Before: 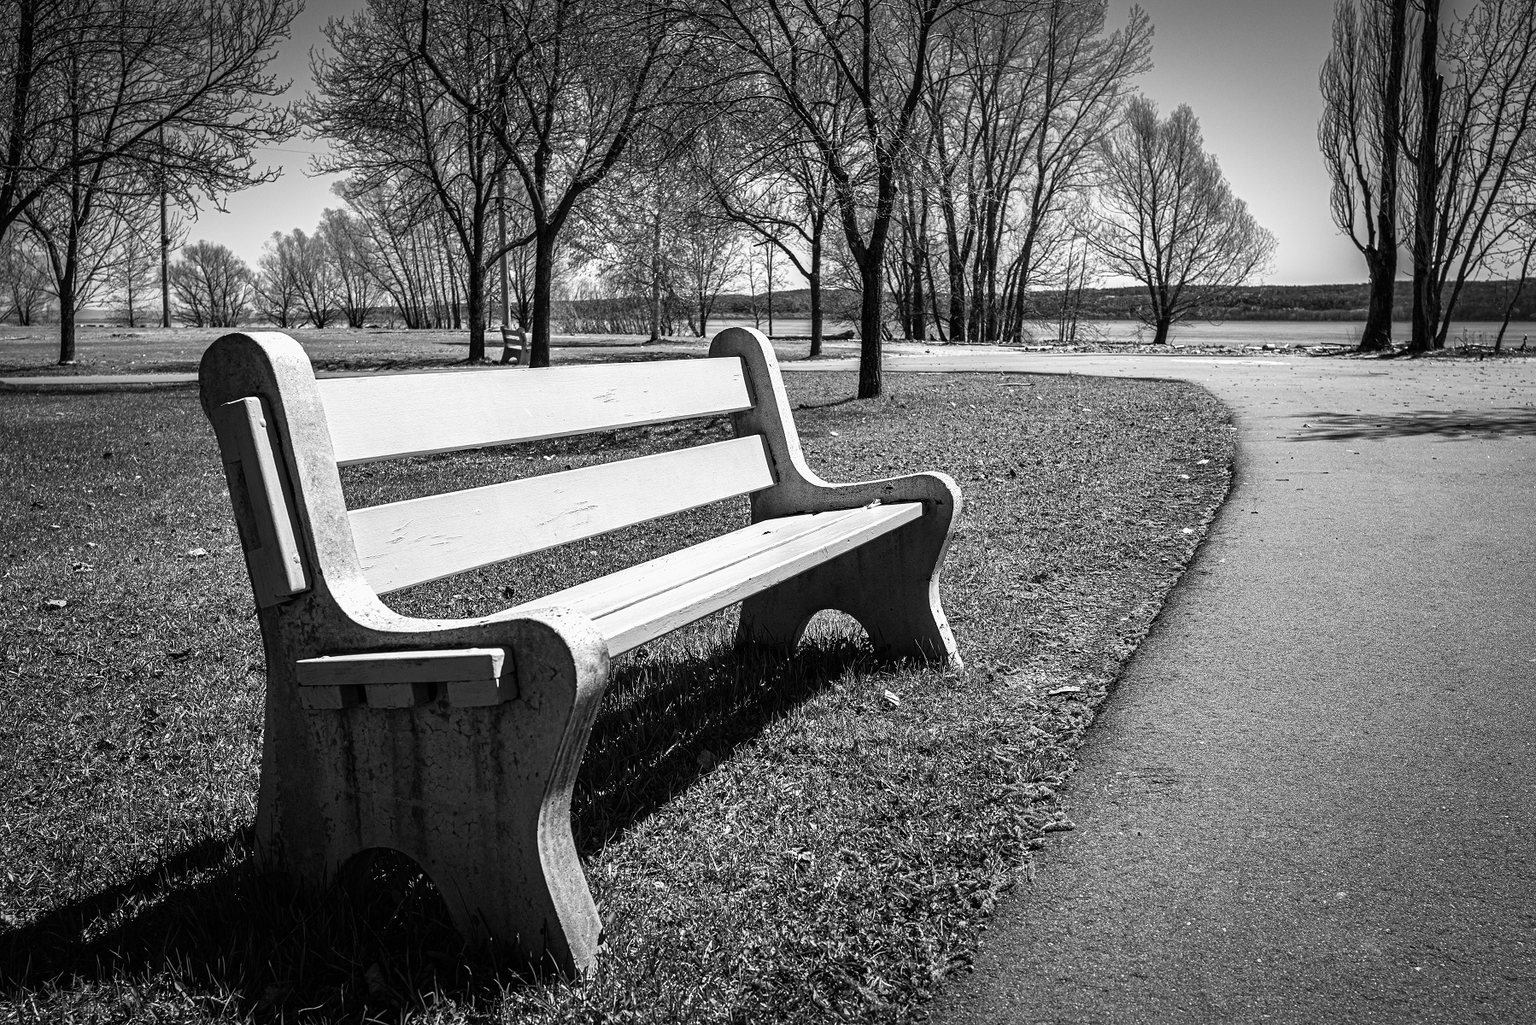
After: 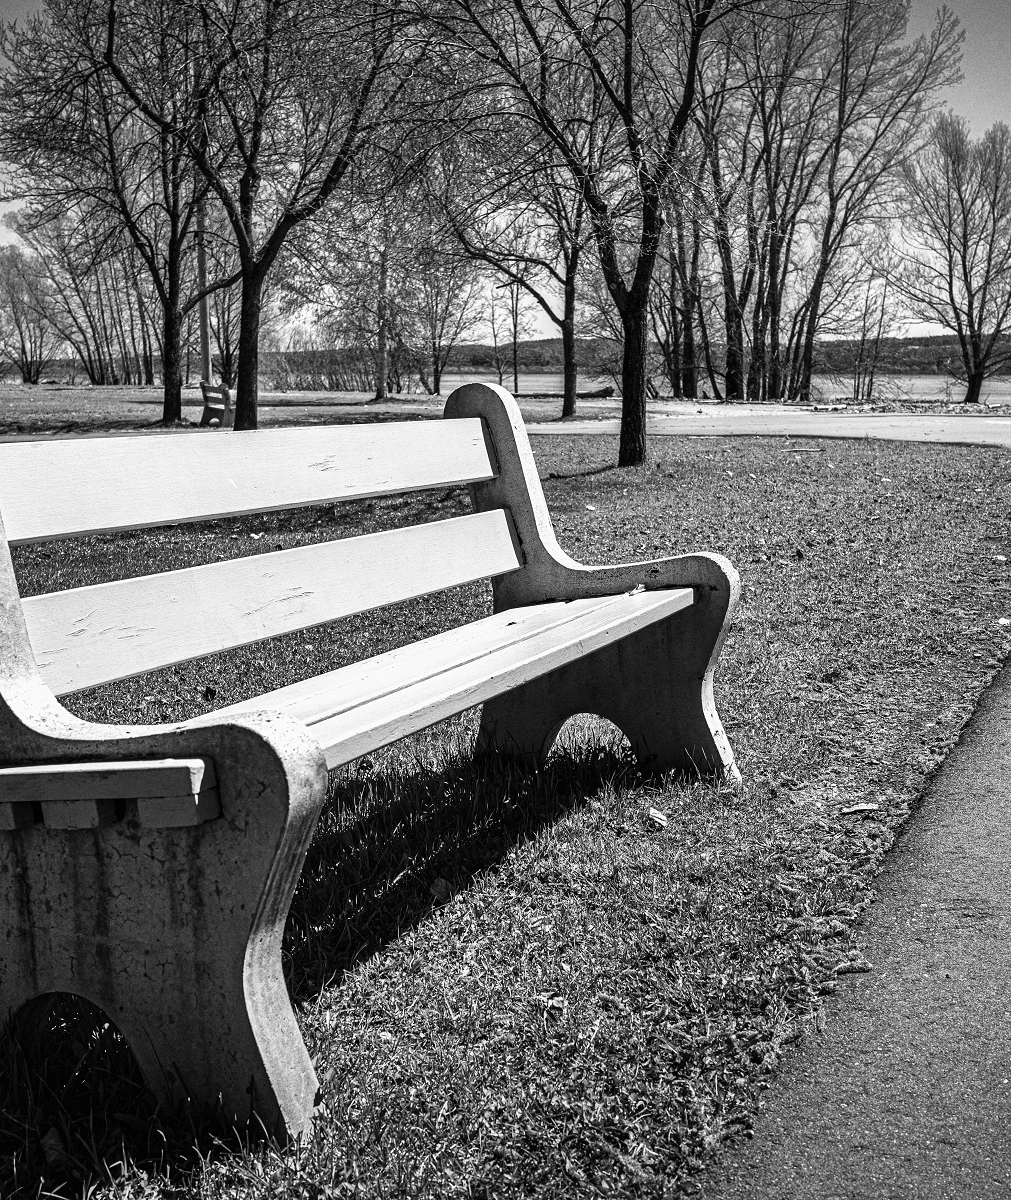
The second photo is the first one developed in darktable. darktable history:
crop: left 21.496%, right 22.254%
grain: coarseness 0.47 ISO
shadows and highlights: soften with gaussian
